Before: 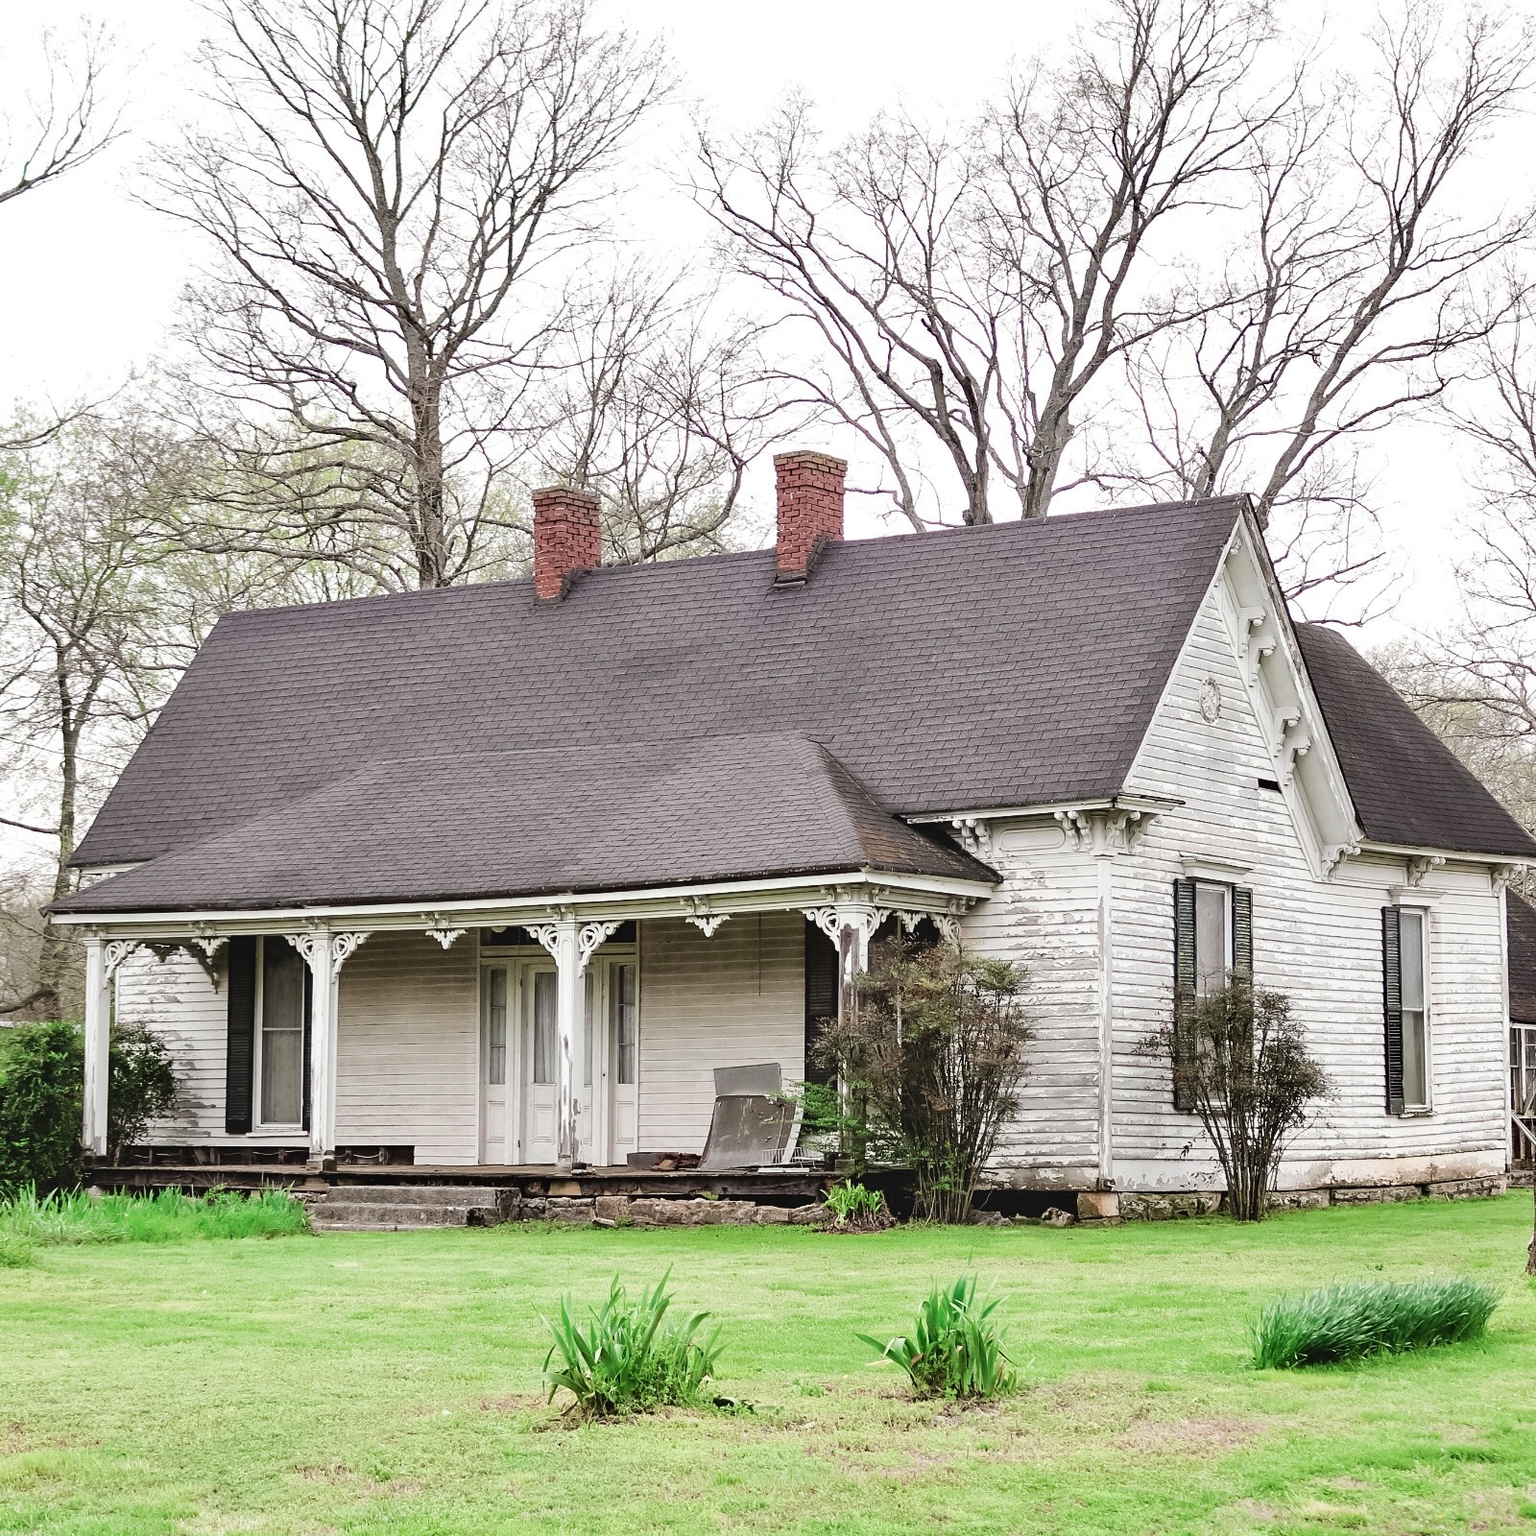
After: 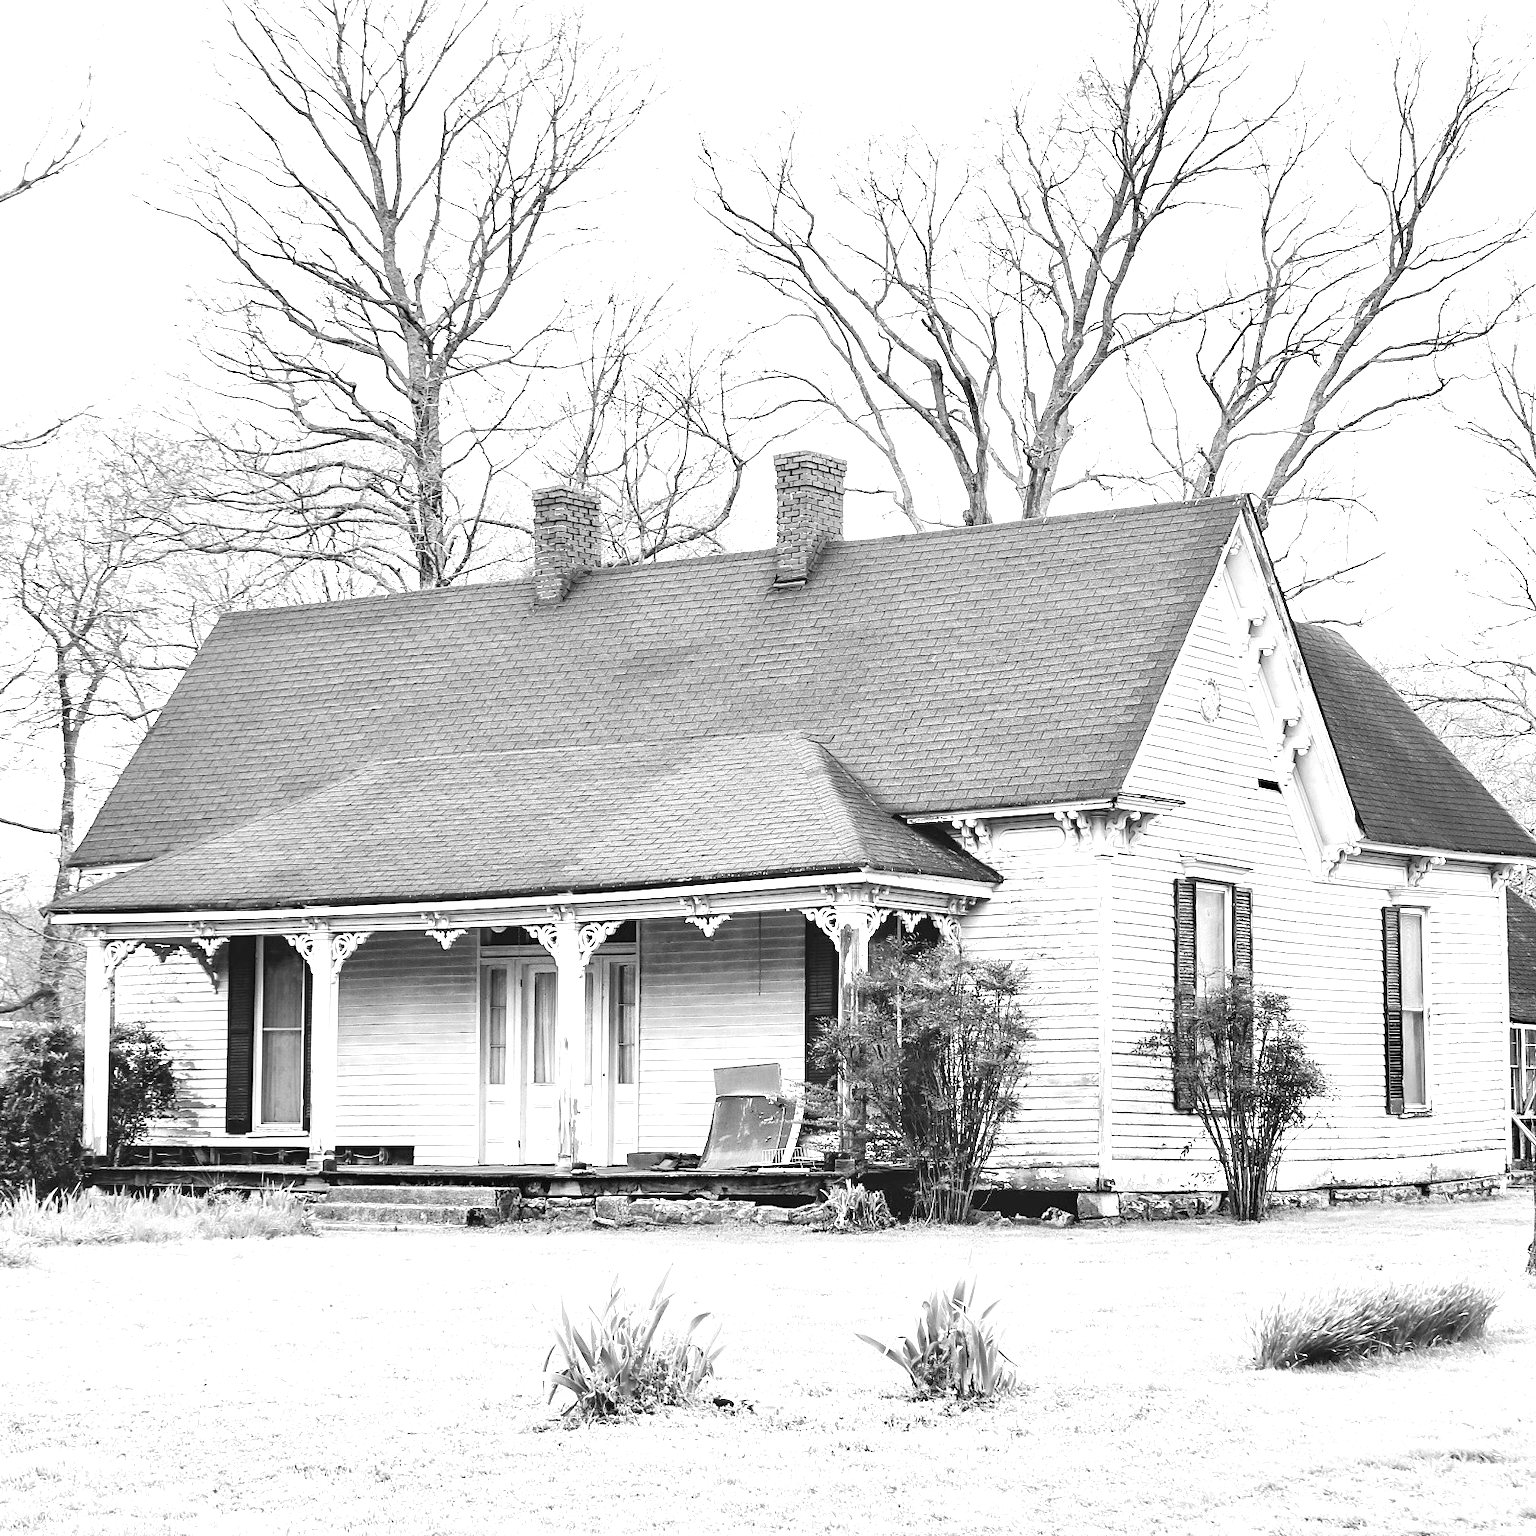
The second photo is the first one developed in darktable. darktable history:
contrast brightness saturation: saturation -1
exposure: black level correction 0.001, exposure 1.116 EV, compensate highlight preservation false
